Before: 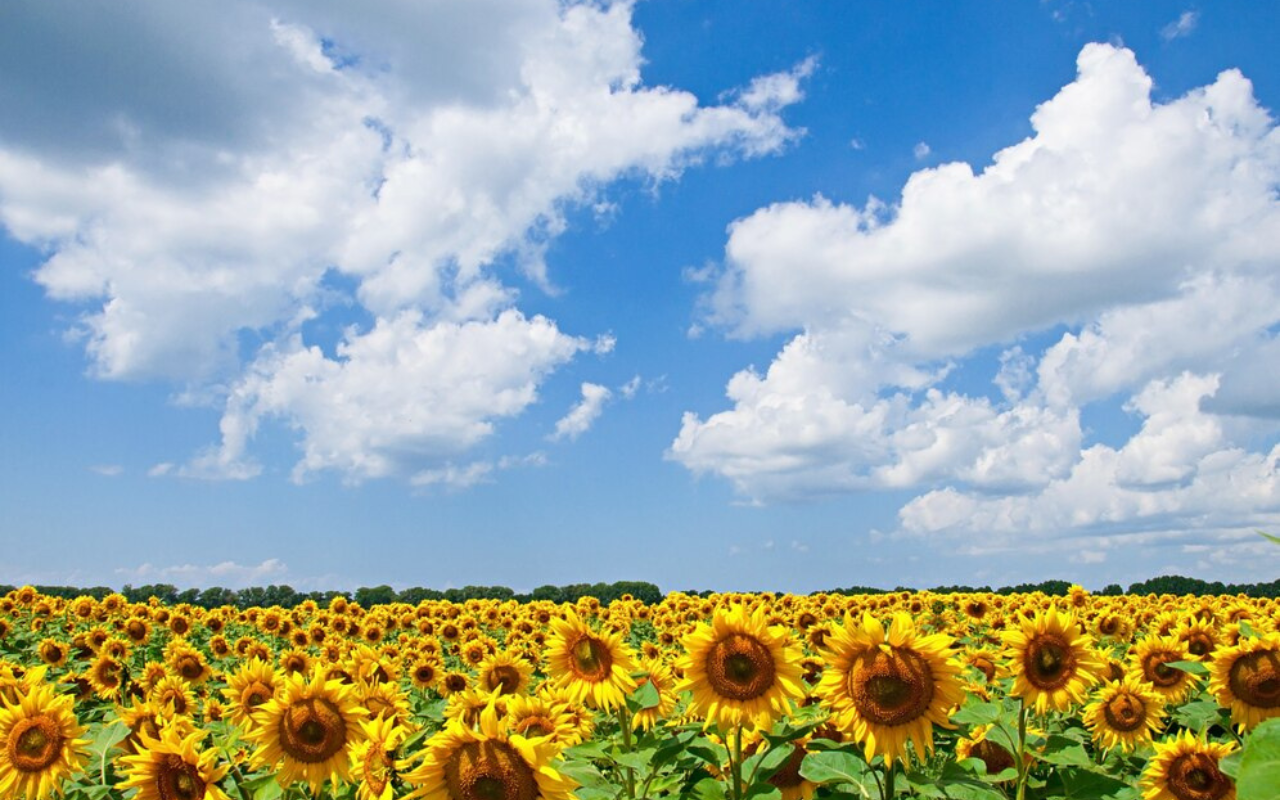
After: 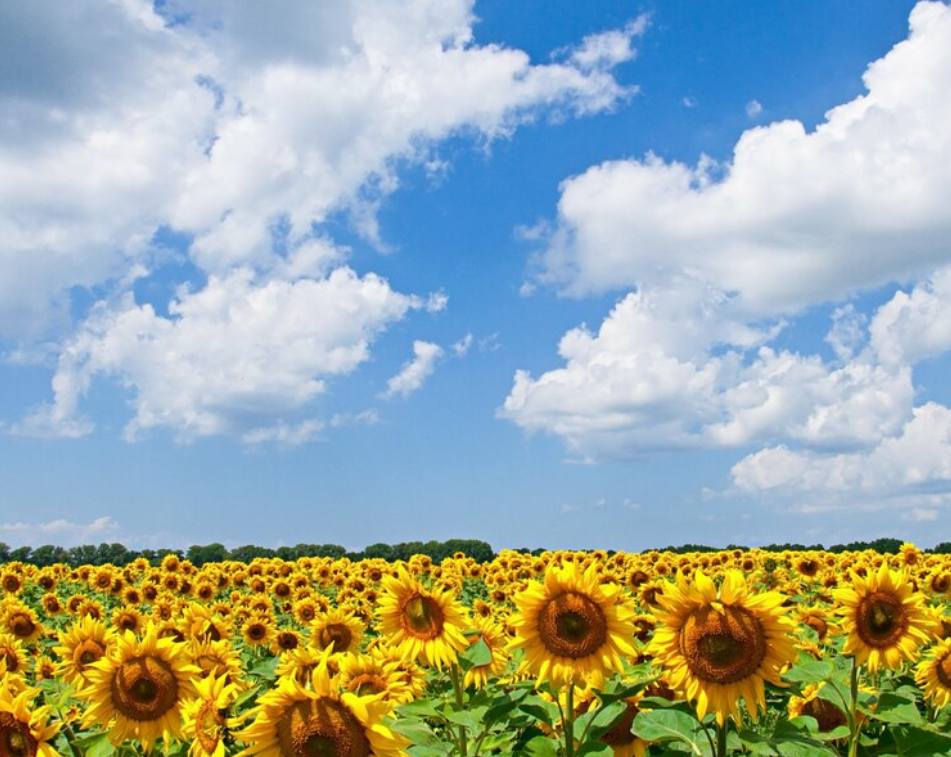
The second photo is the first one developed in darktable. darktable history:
crop and rotate: left 13.138%, top 5.312%, right 12.531%
